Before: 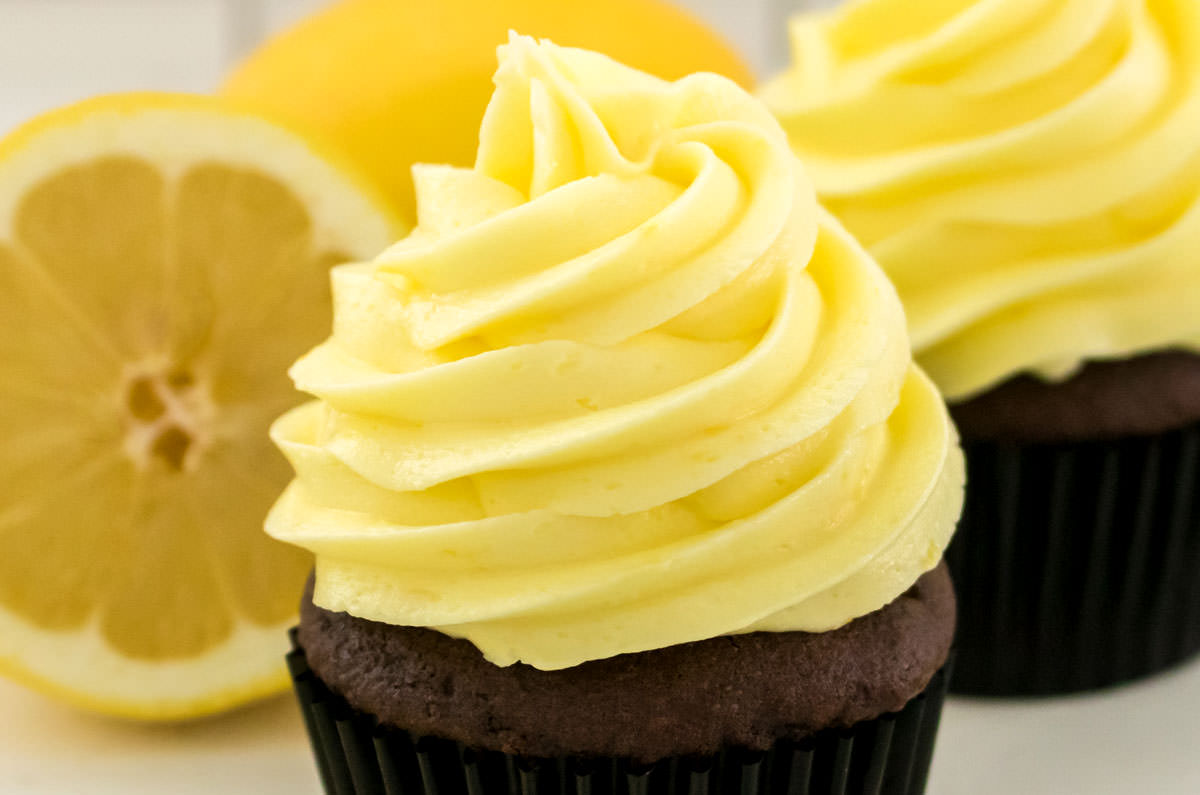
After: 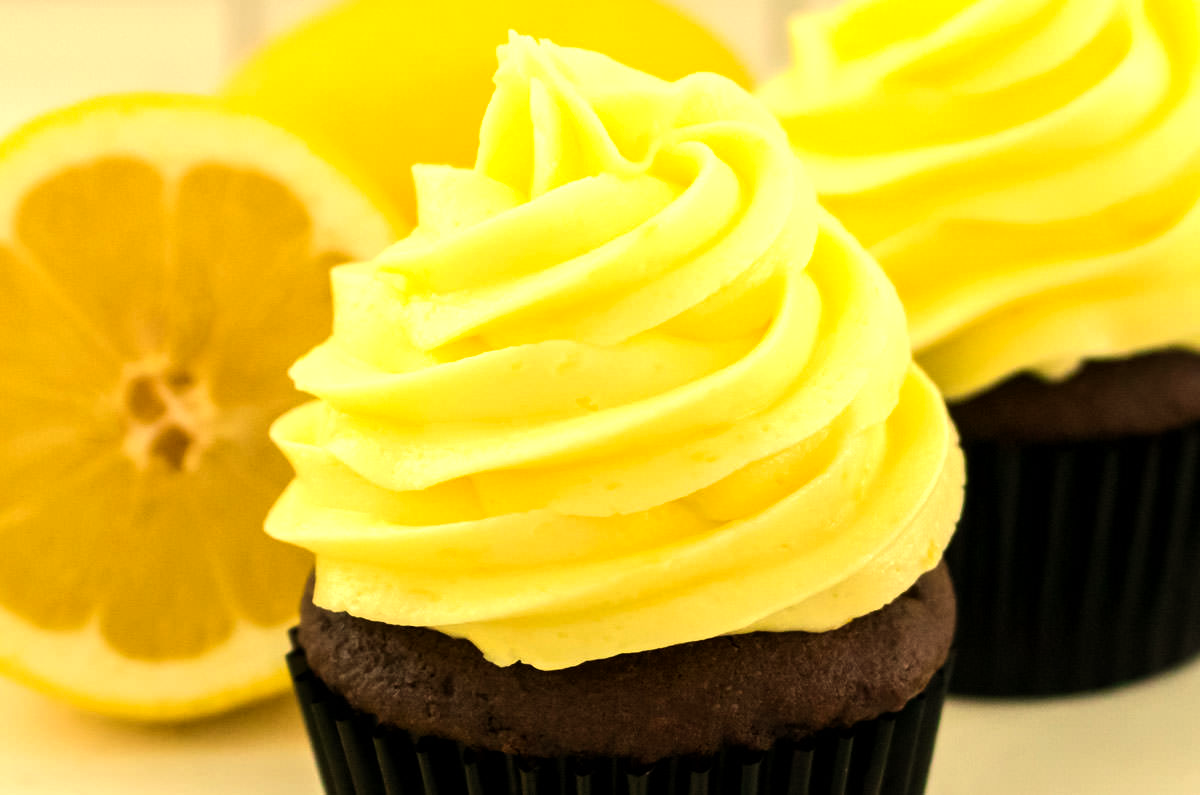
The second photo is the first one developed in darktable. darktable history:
color balance rgb: perceptual saturation grading › global saturation 10%
white balance: red 1.08, blue 0.791
tone equalizer: -8 EV -0.417 EV, -7 EV -0.389 EV, -6 EV -0.333 EV, -5 EV -0.222 EV, -3 EV 0.222 EV, -2 EV 0.333 EV, -1 EV 0.389 EV, +0 EV 0.417 EV, edges refinement/feathering 500, mask exposure compensation -1.57 EV, preserve details no
